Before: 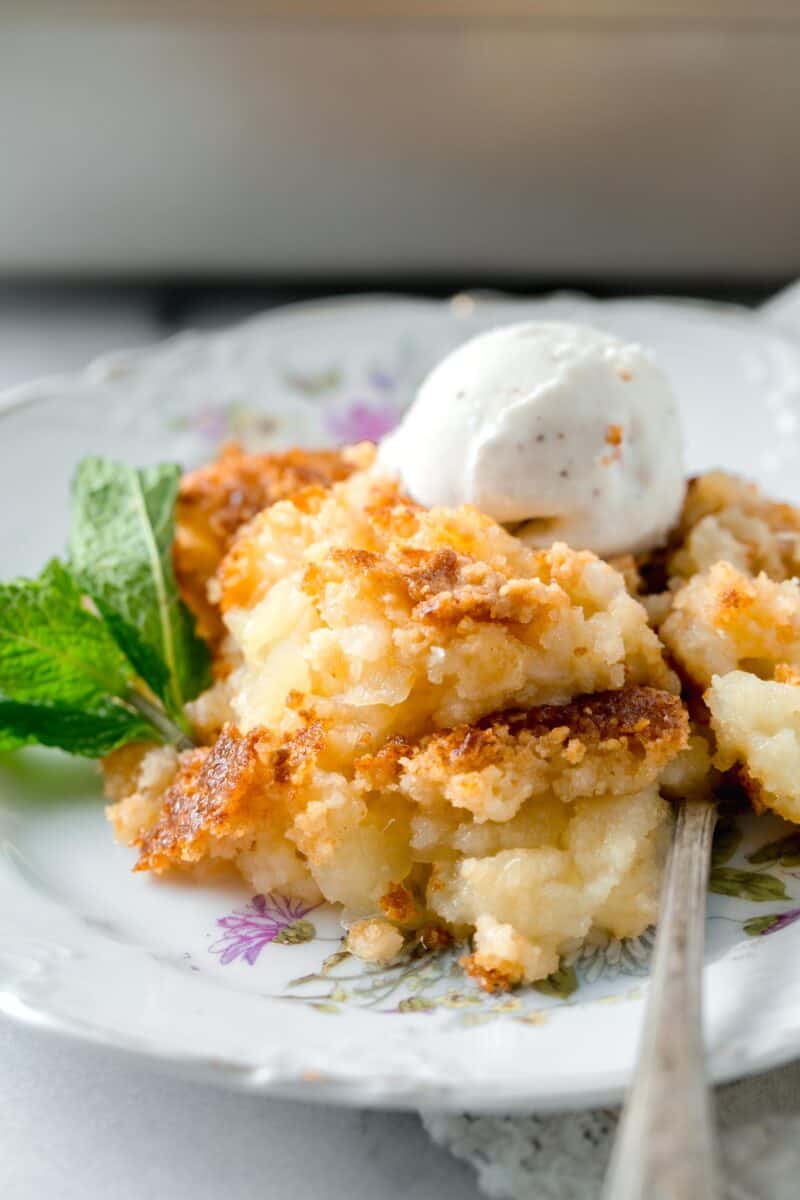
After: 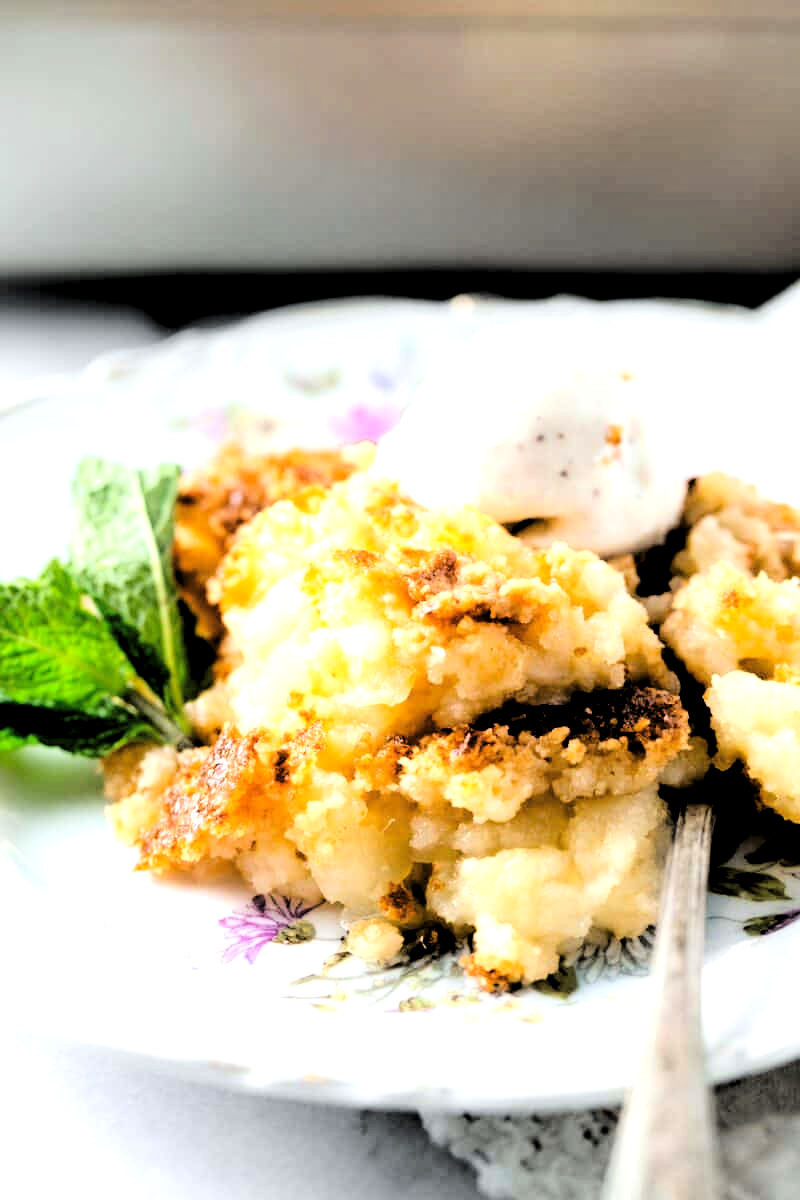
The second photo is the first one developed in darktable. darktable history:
tone equalizer: -8 EV 0.223 EV, -7 EV 0.394 EV, -6 EV 0.4 EV, -5 EV 0.242 EV, -3 EV -0.279 EV, -2 EV -0.436 EV, -1 EV -0.393 EV, +0 EV -0.225 EV, mask exposure compensation -0.501 EV
base curve: curves: ch0 [(0, 0) (0.036, 0.01) (0.123, 0.254) (0.258, 0.504) (0.507, 0.748) (1, 1)]
levels: levels [0.129, 0.519, 0.867]
